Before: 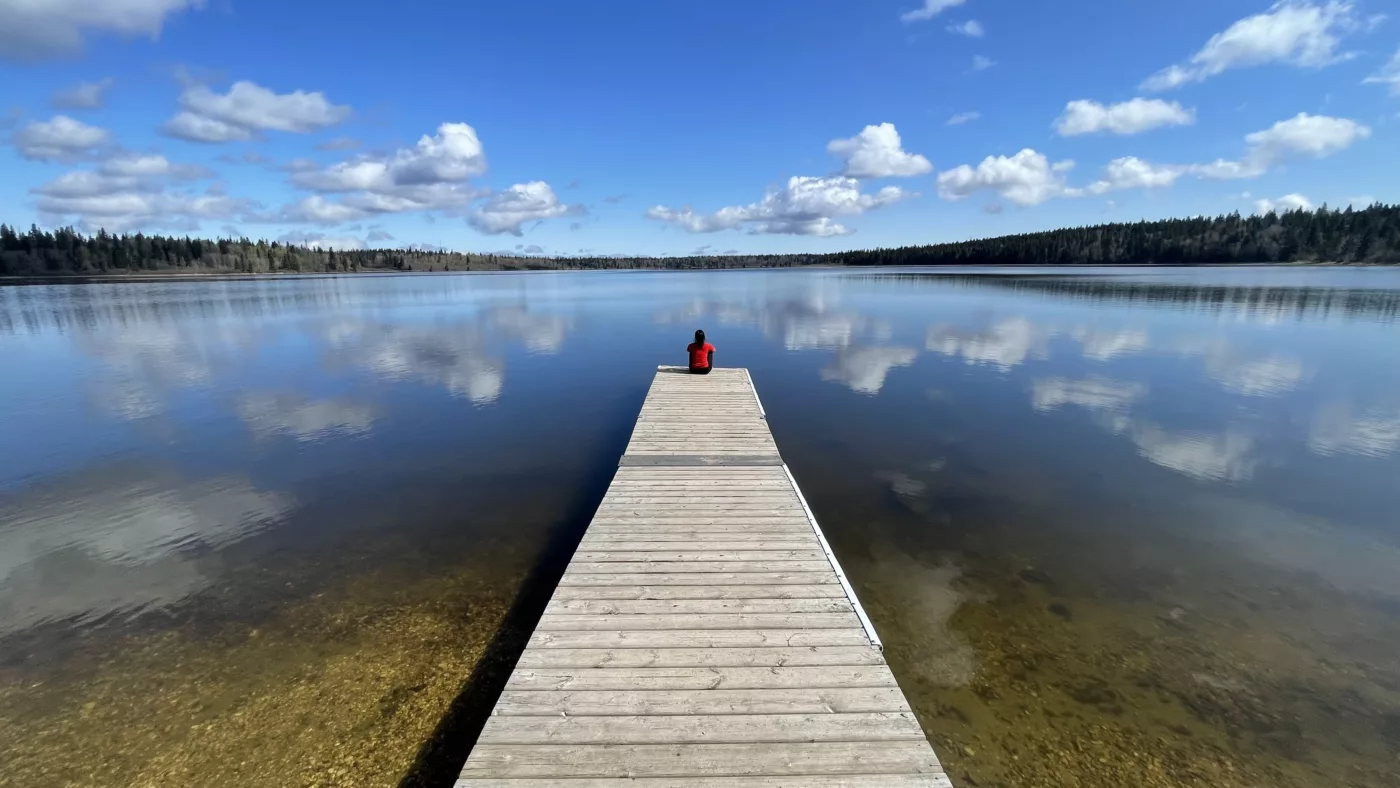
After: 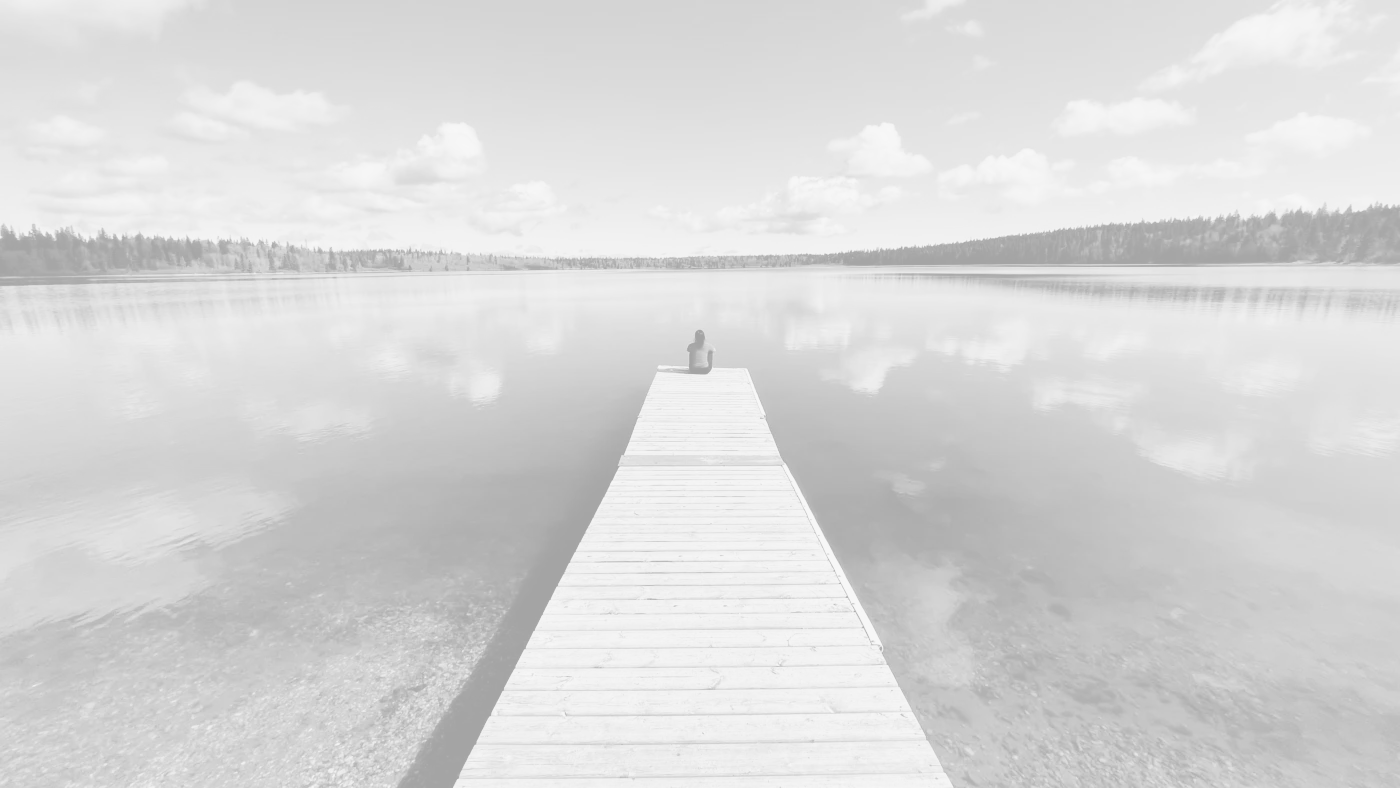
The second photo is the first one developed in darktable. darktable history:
monochrome: on, module defaults
colorize: hue 331.2°, saturation 69%, source mix 30.28%, lightness 69.02%, version 1
base curve: curves: ch0 [(0, 0) (0.028, 0.03) (0.121, 0.232) (0.46, 0.748) (0.859, 0.968) (1, 1)], preserve colors none
